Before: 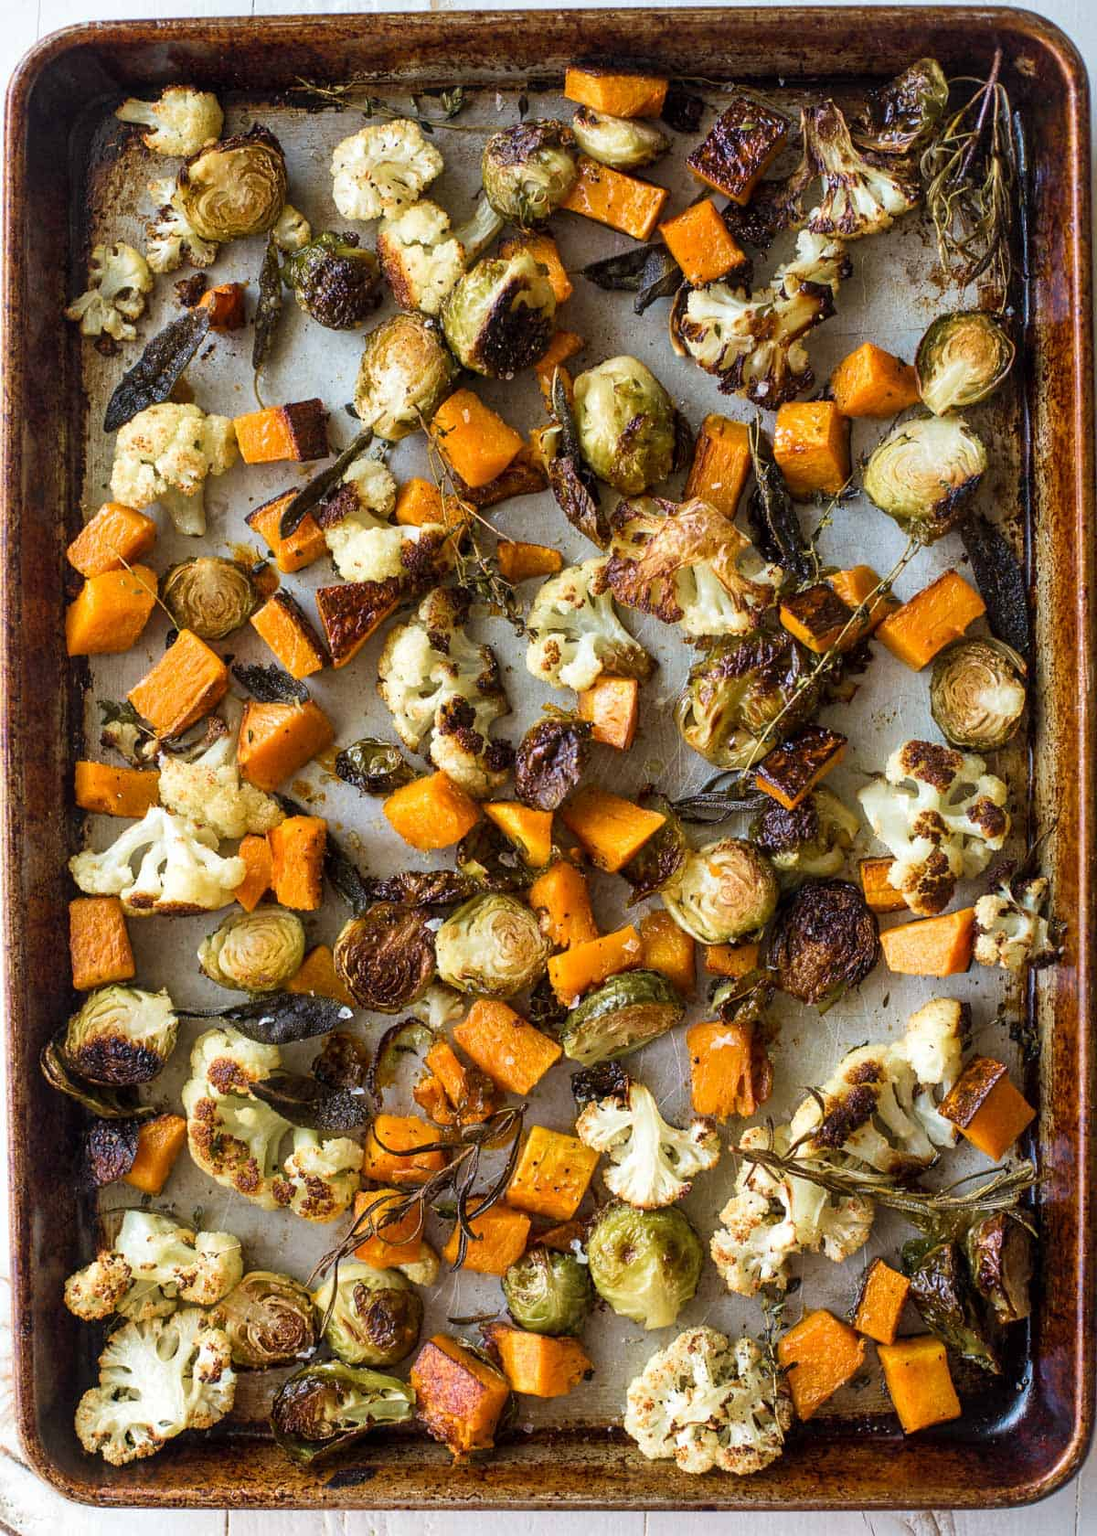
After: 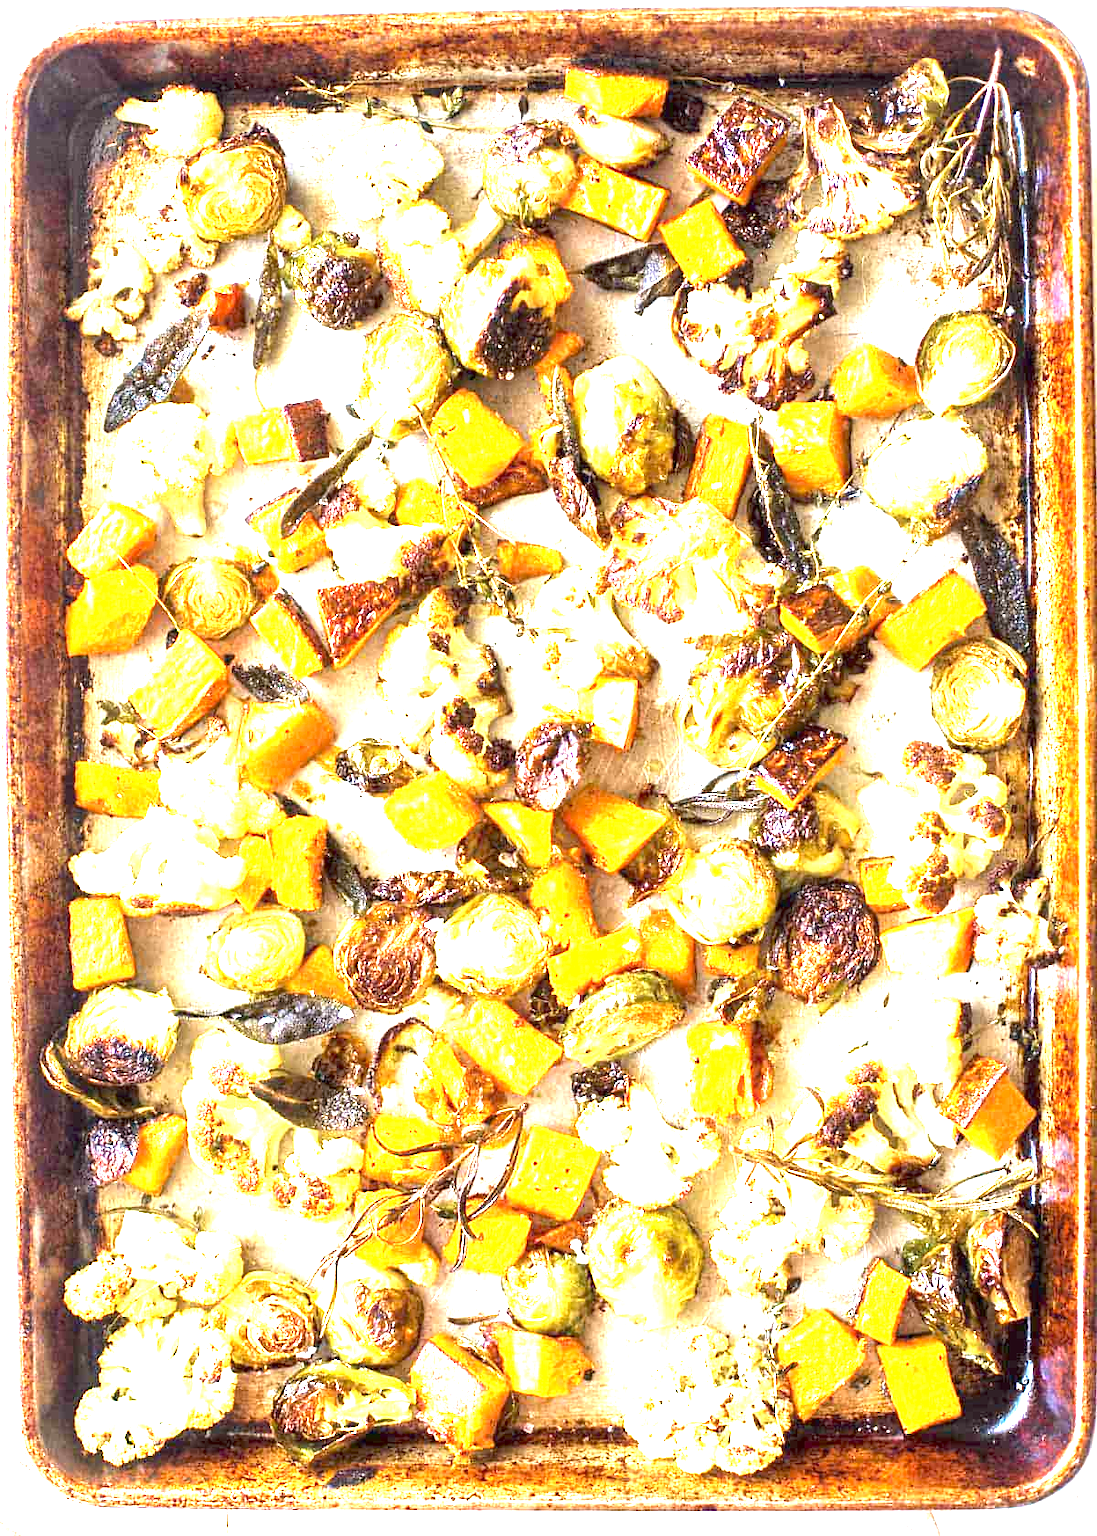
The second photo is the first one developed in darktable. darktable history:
exposure: exposure 3 EV, compensate highlight preservation false
tone equalizer: on, module defaults
